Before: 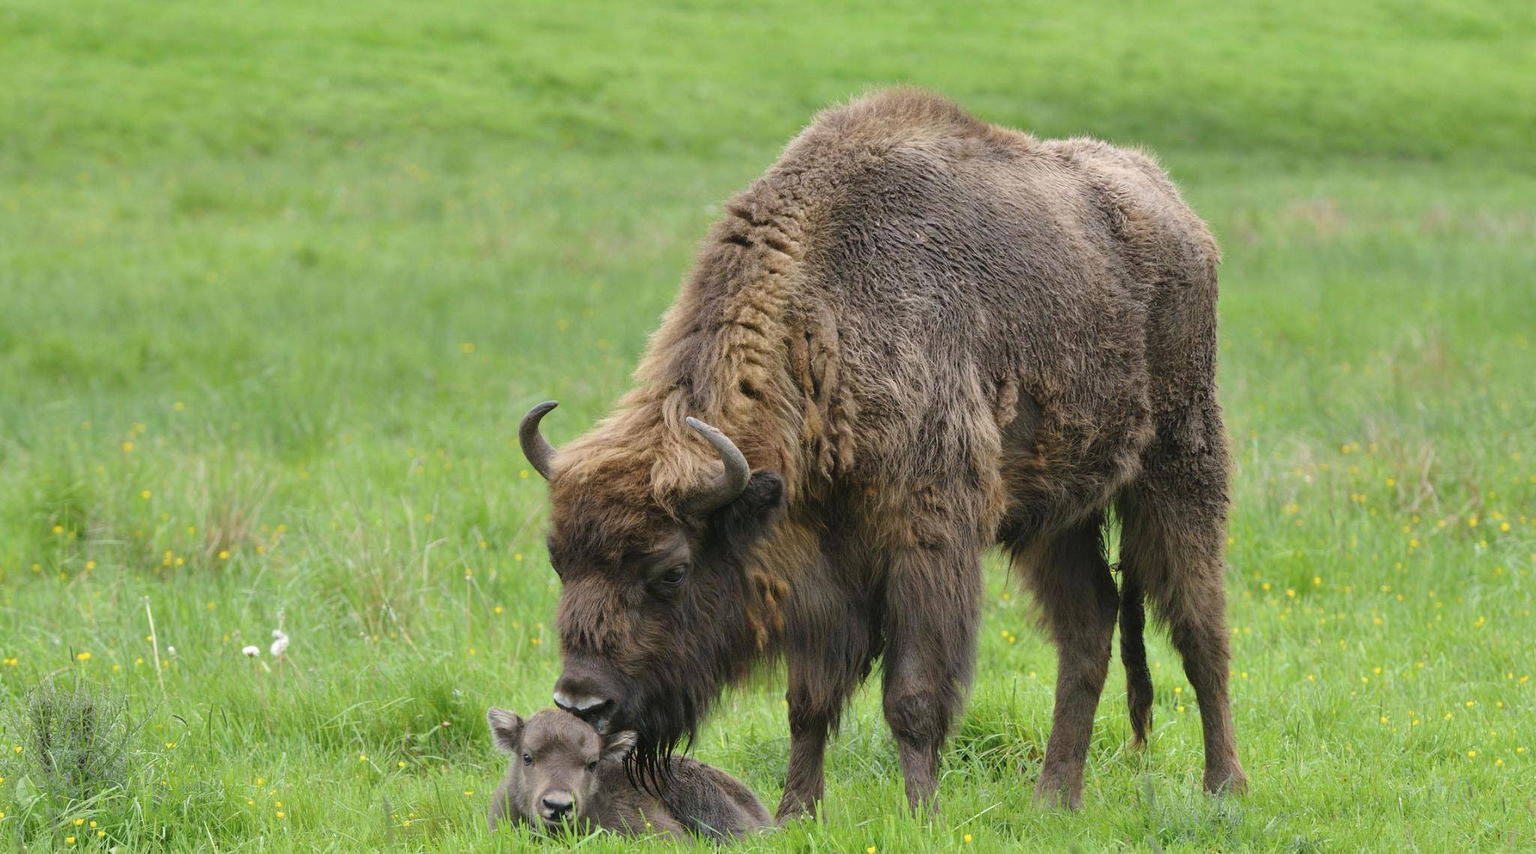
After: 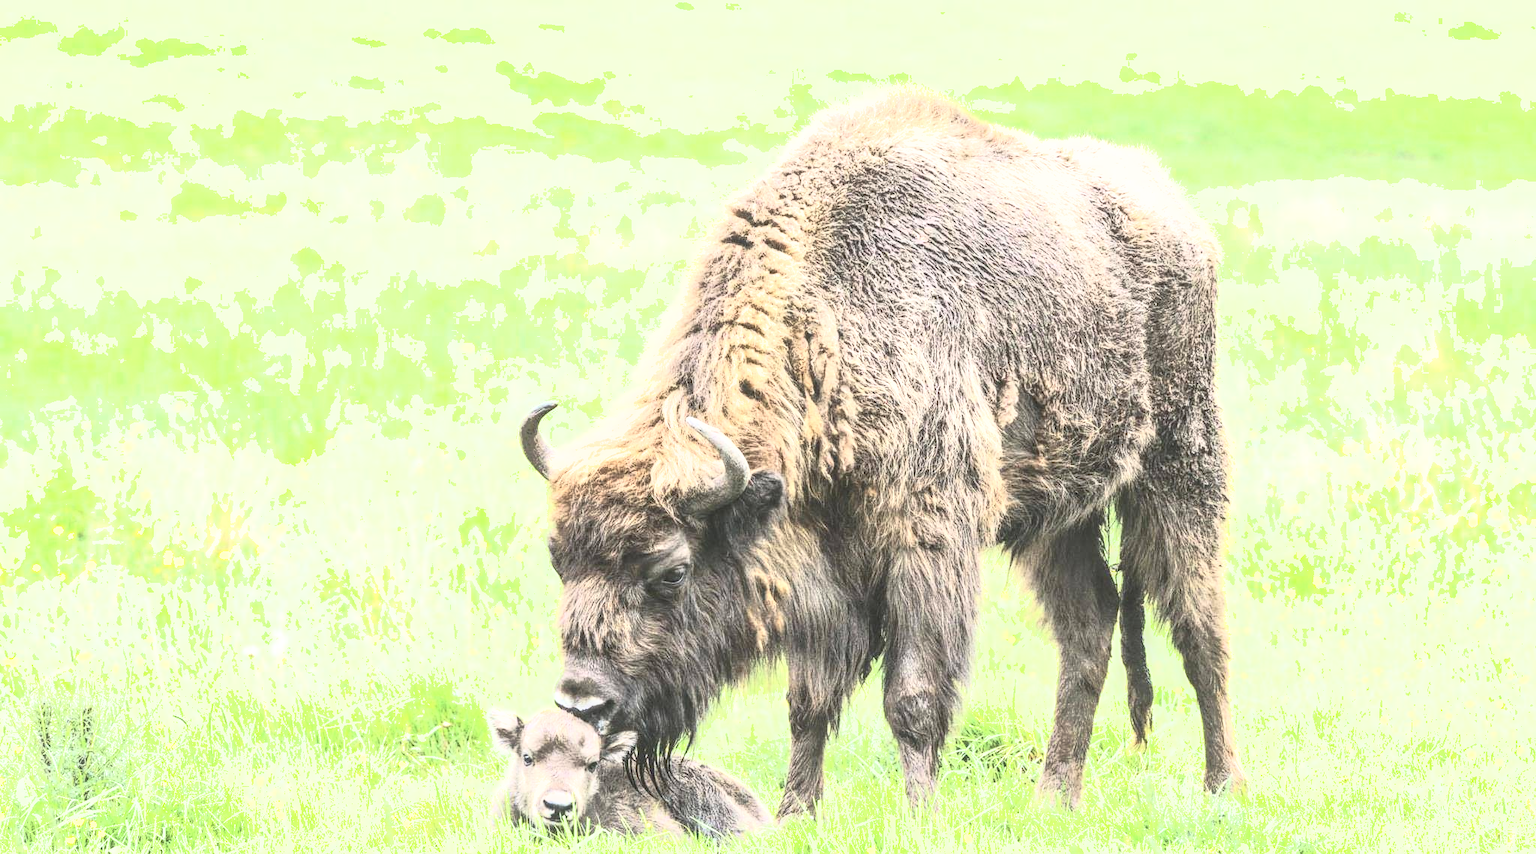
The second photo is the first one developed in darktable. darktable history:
exposure: black level correction 0, exposure 1.45 EV, compensate exposure bias true, compensate highlight preservation false
shadows and highlights: on, module defaults
contrast brightness saturation: contrast 0.57, brightness 0.57, saturation -0.34
local contrast: highlights 0%, shadows 0%, detail 133%
